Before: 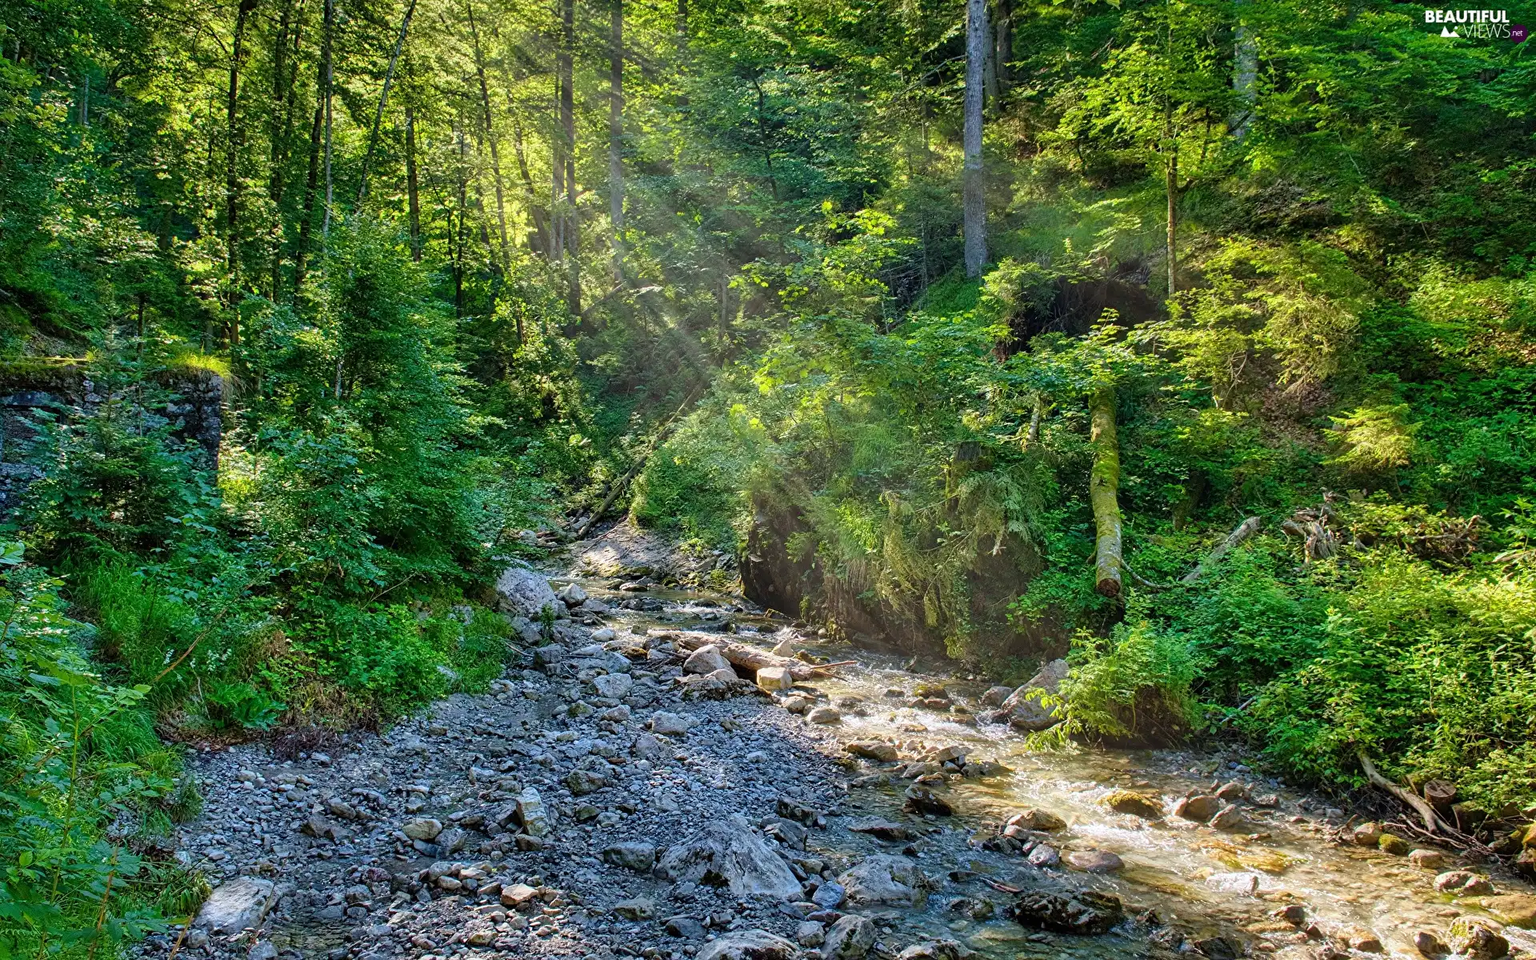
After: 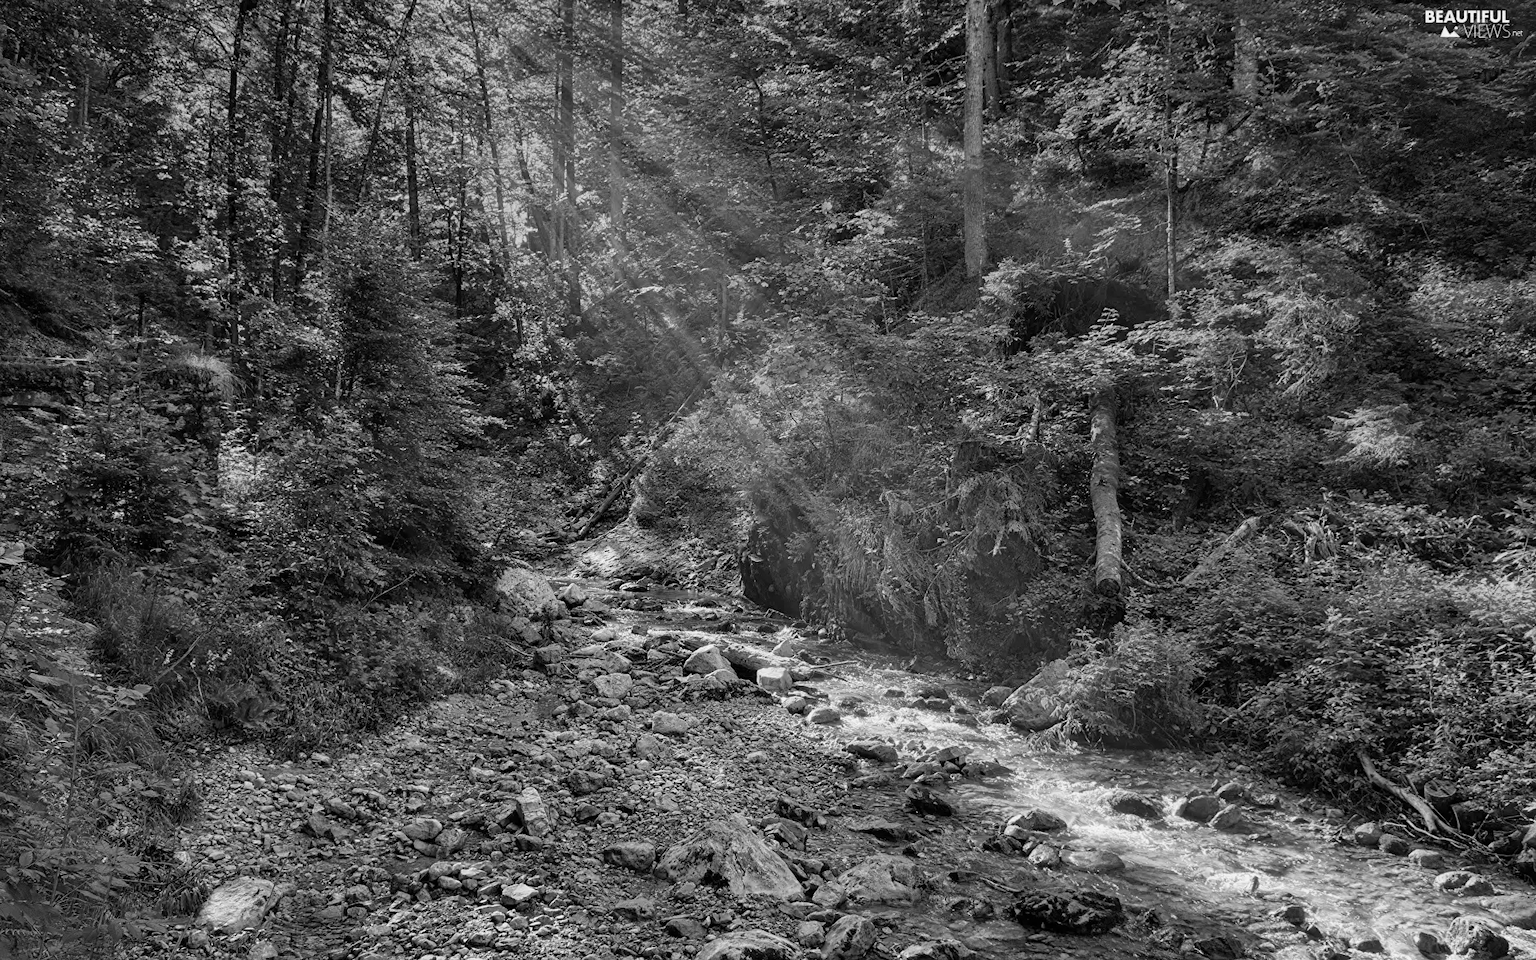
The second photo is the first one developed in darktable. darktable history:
color zones: curves: ch0 [(0, 0.613) (0.01, 0.613) (0.245, 0.448) (0.498, 0.529) (0.642, 0.665) (0.879, 0.777) (0.99, 0.613)]; ch1 [(0, 0) (0.143, 0) (0.286, 0) (0.429, 0) (0.571, 0) (0.714, 0) (0.857, 0)]
color calibration: output gray [0.246, 0.254, 0.501, 0], illuminant same as pipeline (D50), adaptation XYZ, x 0.345, y 0.358, temperature 5020.62 K, gamut compression 0.982
